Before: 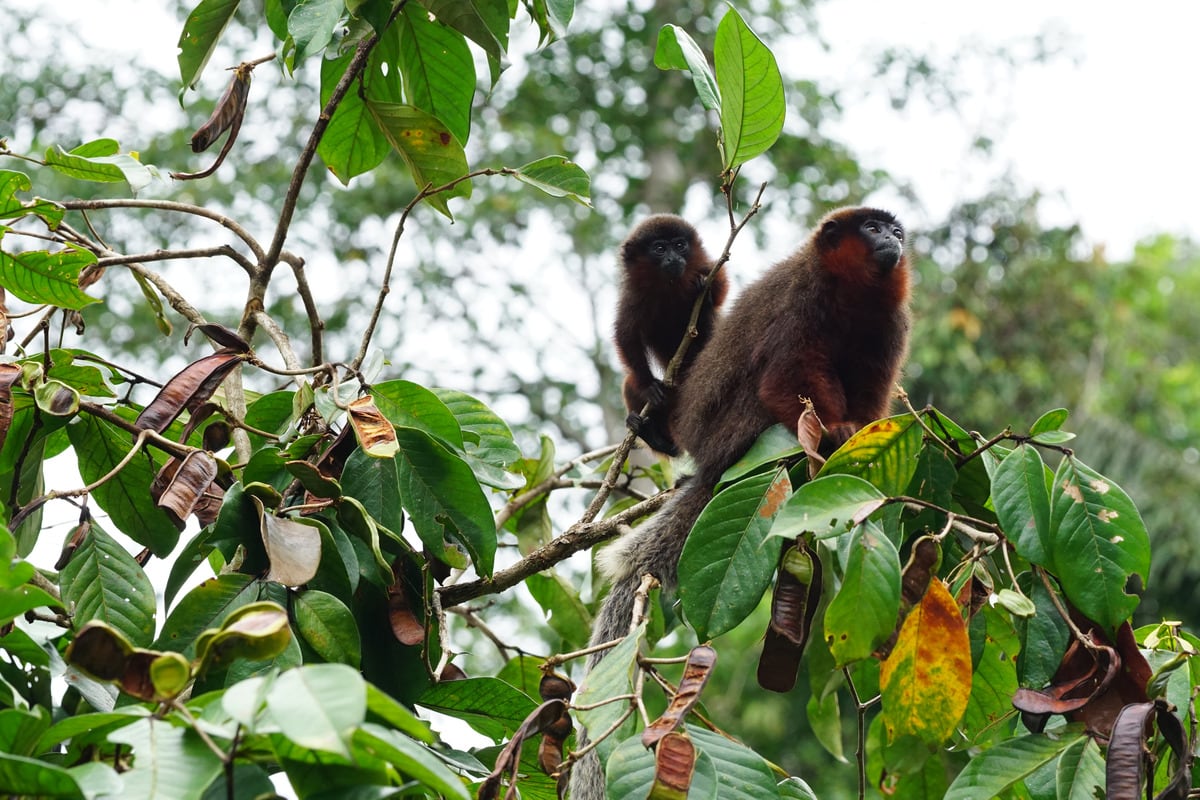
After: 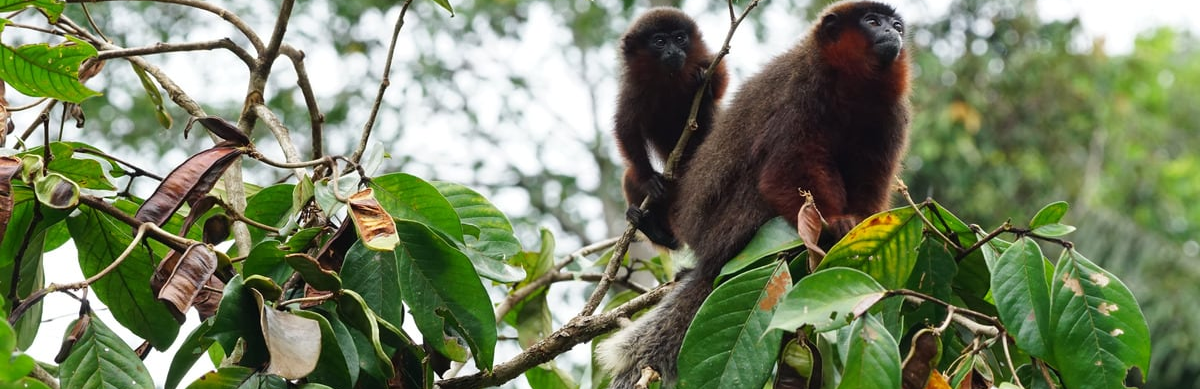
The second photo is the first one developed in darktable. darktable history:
crop and rotate: top 25.897%, bottom 25.385%
